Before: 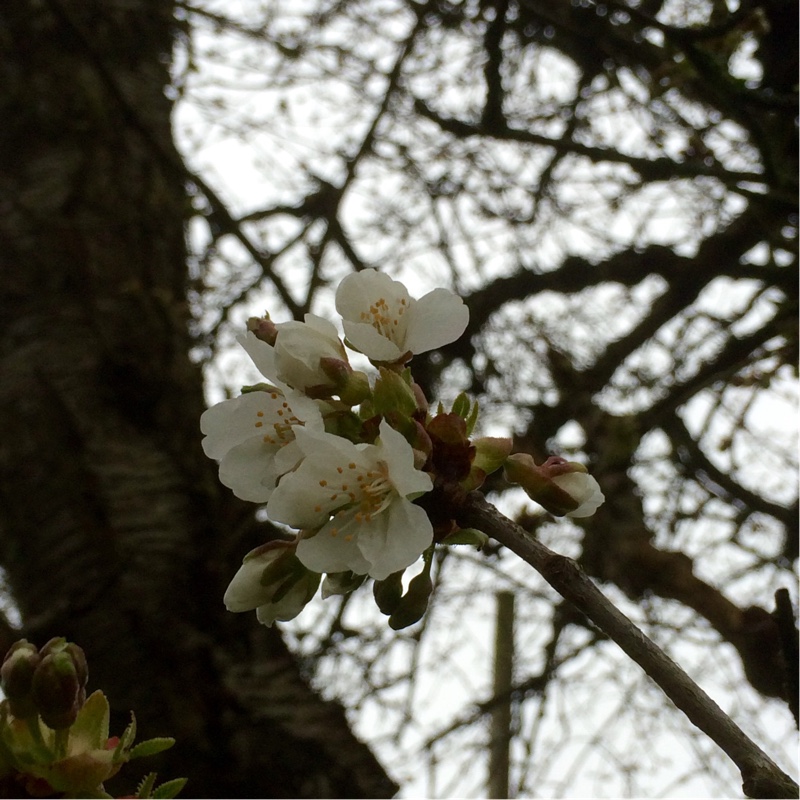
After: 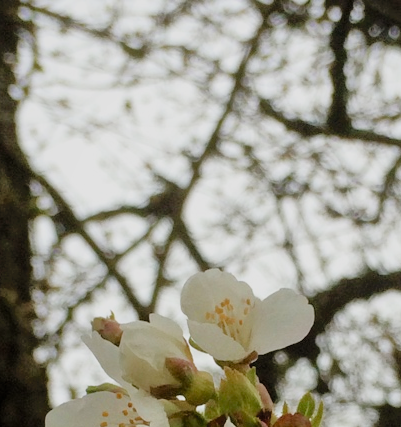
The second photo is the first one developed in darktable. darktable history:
shadows and highlights: shadows 62.29, white point adjustment 0.339, highlights -33.54, compress 83.71%
exposure: exposure 0.488 EV, compensate highlight preservation false
tone equalizer: -7 EV 0.162 EV, -6 EV 0.581 EV, -5 EV 1.17 EV, -4 EV 1.34 EV, -3 EV 1.15 EV, -2 EV 0.6 EV, -1 EV 0.168 EV, mask exposure compensation -0.496 EV
crop: left 19.411%, right 30.394%, bottom 46.507%
filmic rgb: black relative exposure -16 EV, white relative exposure 6.88 EV, hardness 4.67
